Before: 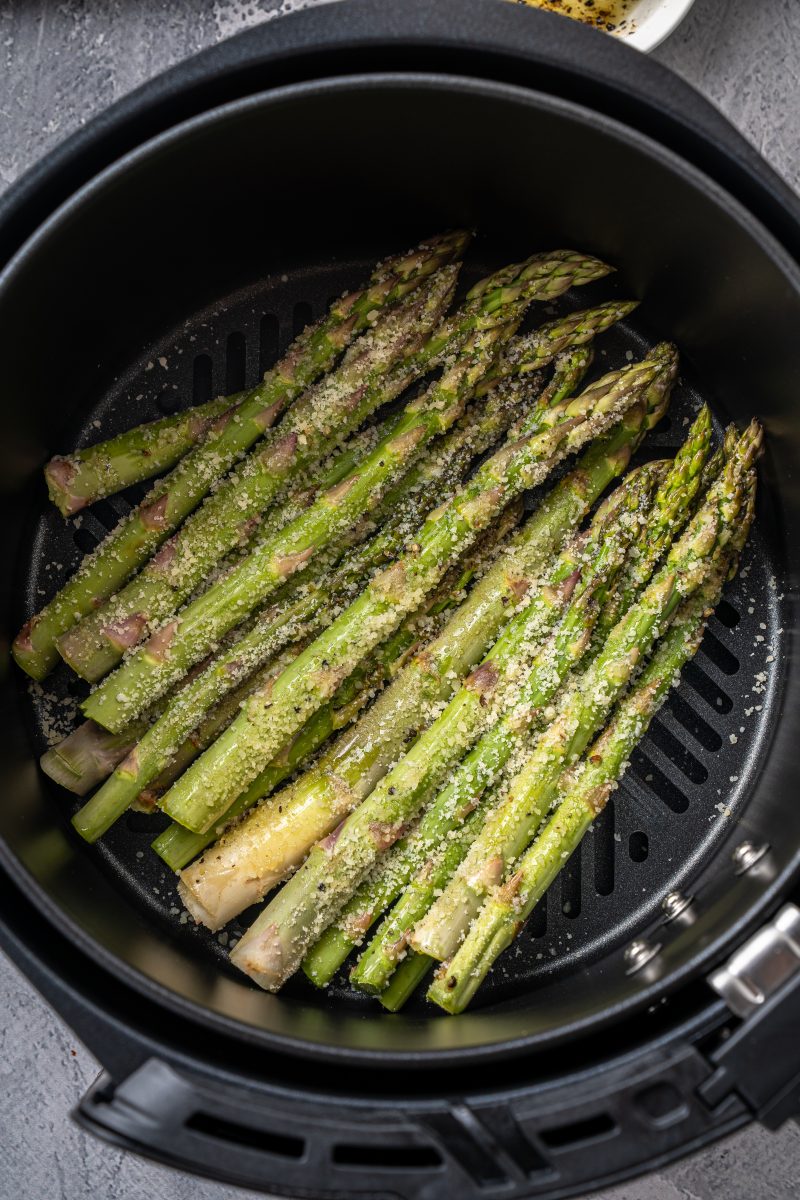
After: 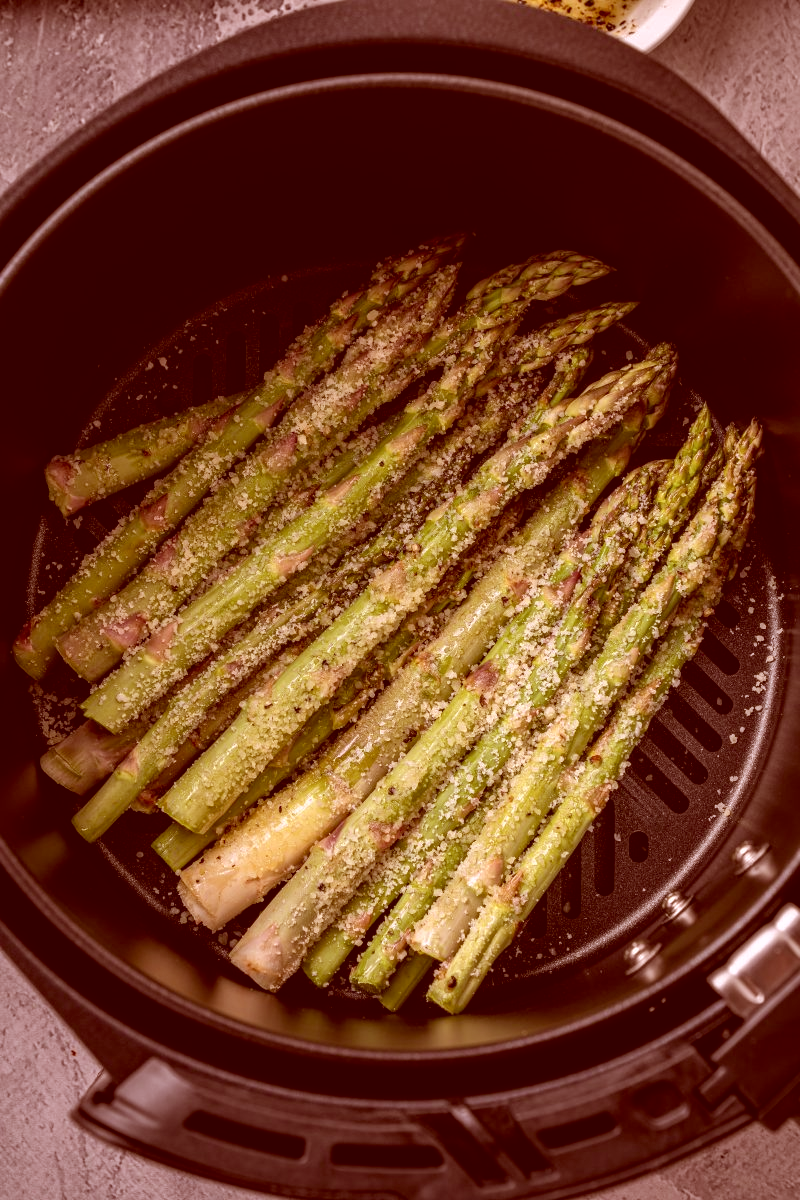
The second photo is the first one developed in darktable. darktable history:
color calibration: illuminant as shot in camera, x 0.358, y 0.373, temperature 4628.91 K
color correction: highlights a* 9.03, highlights b* 8.71, shadows a* 40, shadows b* 40, saturation 0.8
shadows and highlights: shadows 10, white point adjustment 1, highlights -40
